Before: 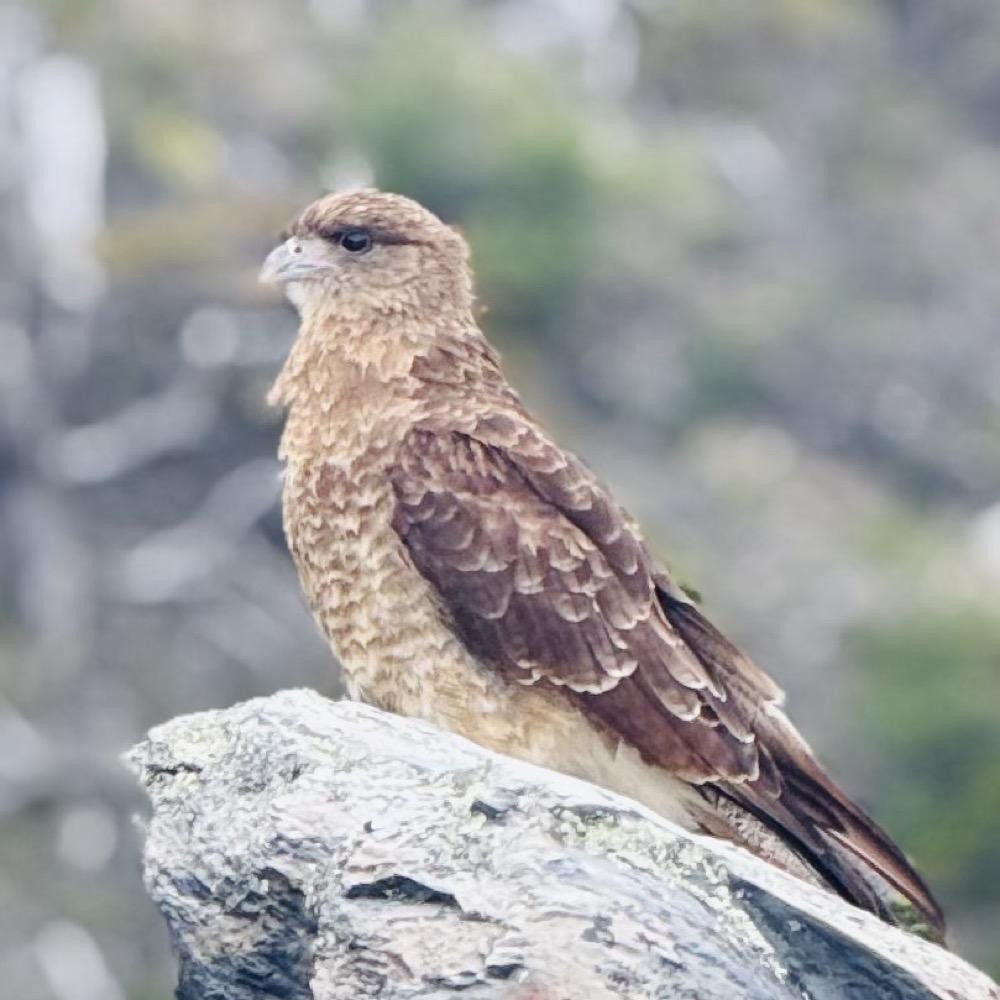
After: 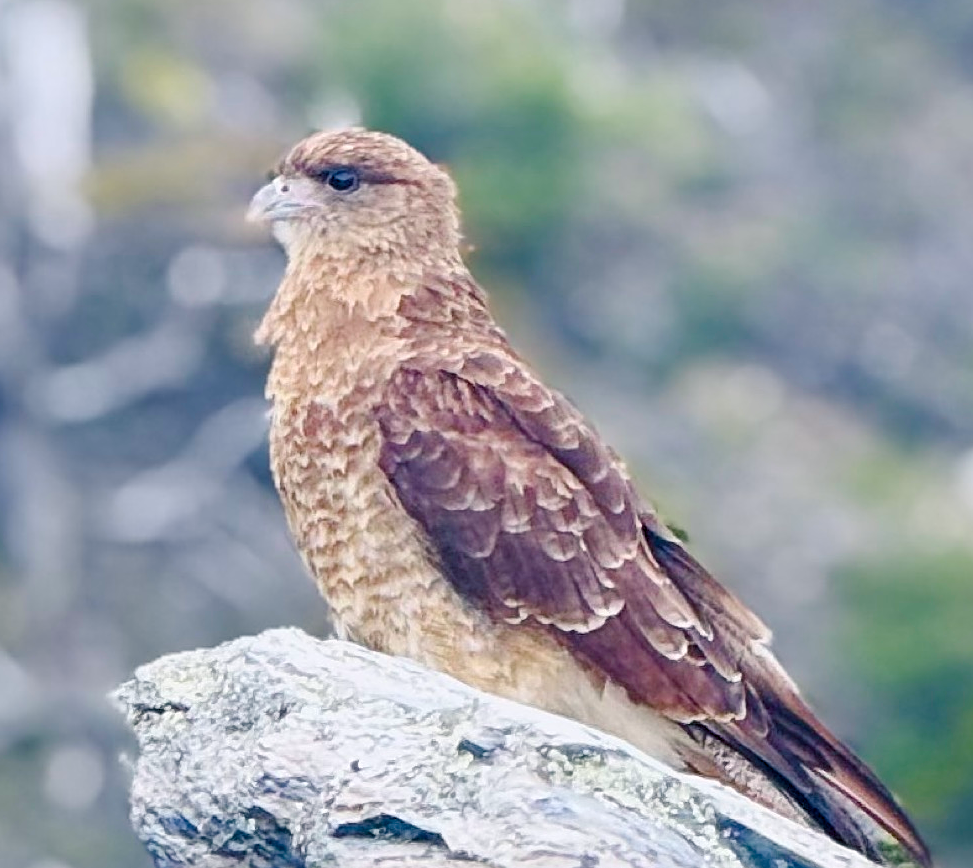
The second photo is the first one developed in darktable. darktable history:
crop: left 1.321%, top 6.147%, right 1.315%, bottom 7.049%
color balance rgb: shadows lift › chroma 2.059%, shadows lift › hue 215.78°, power › chroma 1.006%, power › hue 255.61°, perceptual saturation grading › global saturation 20%, perceptual saturation grading › highlights -25.677%, perceptual saturation grading › shadows 49.905%, global vibrance 20%
sharpen: on, module defaults
